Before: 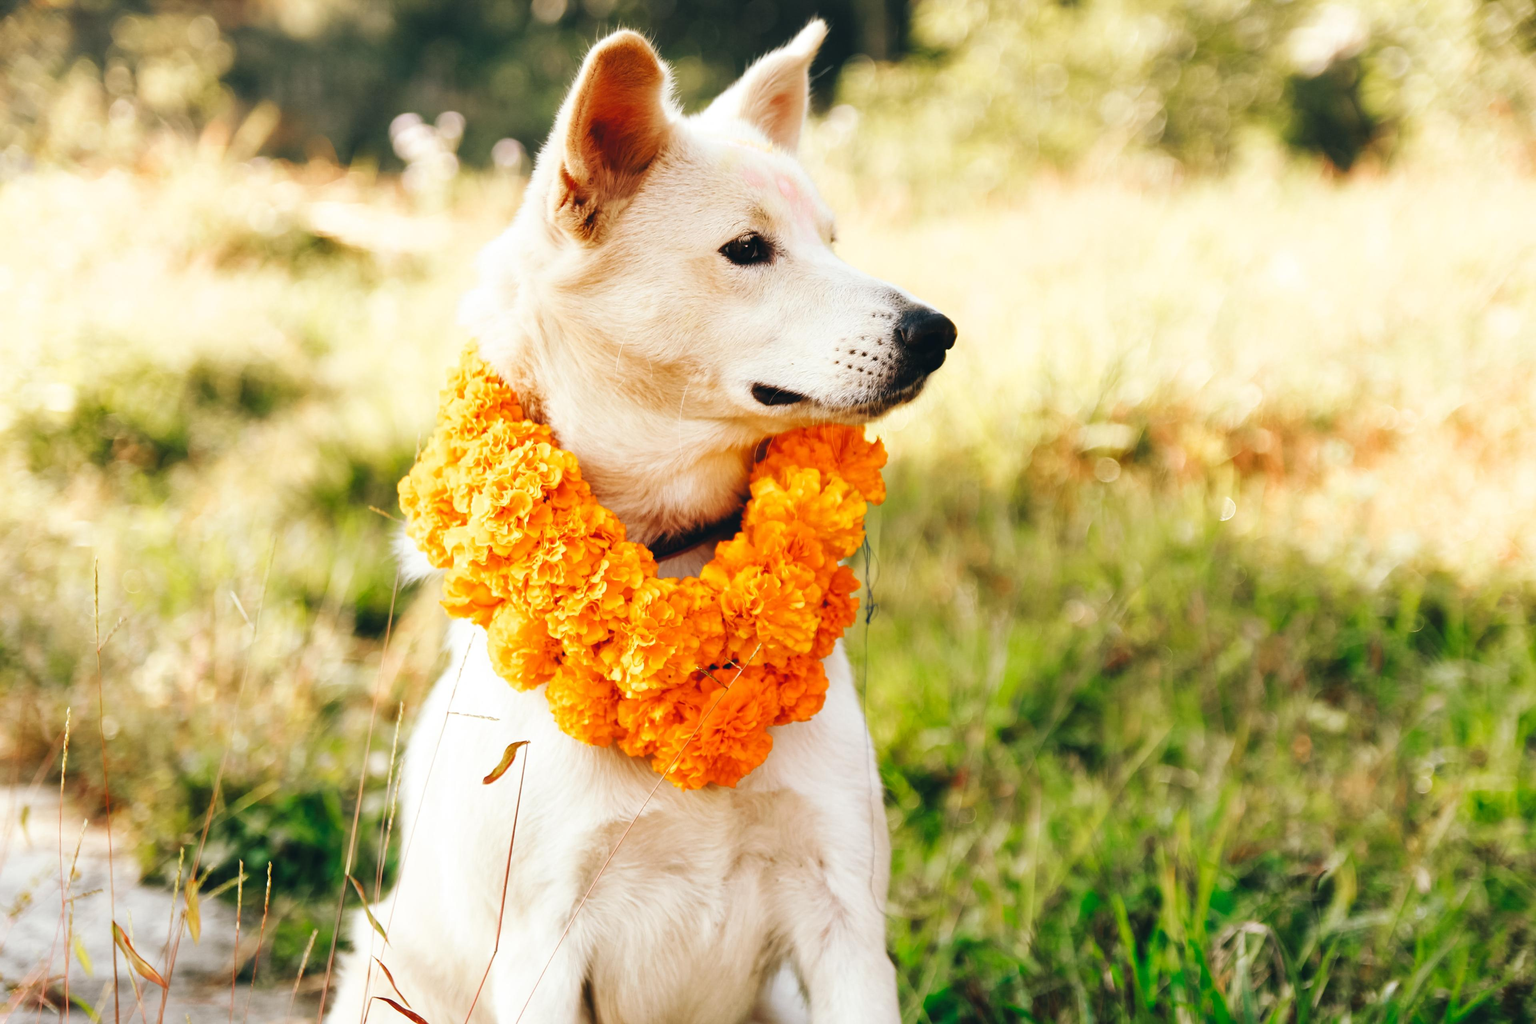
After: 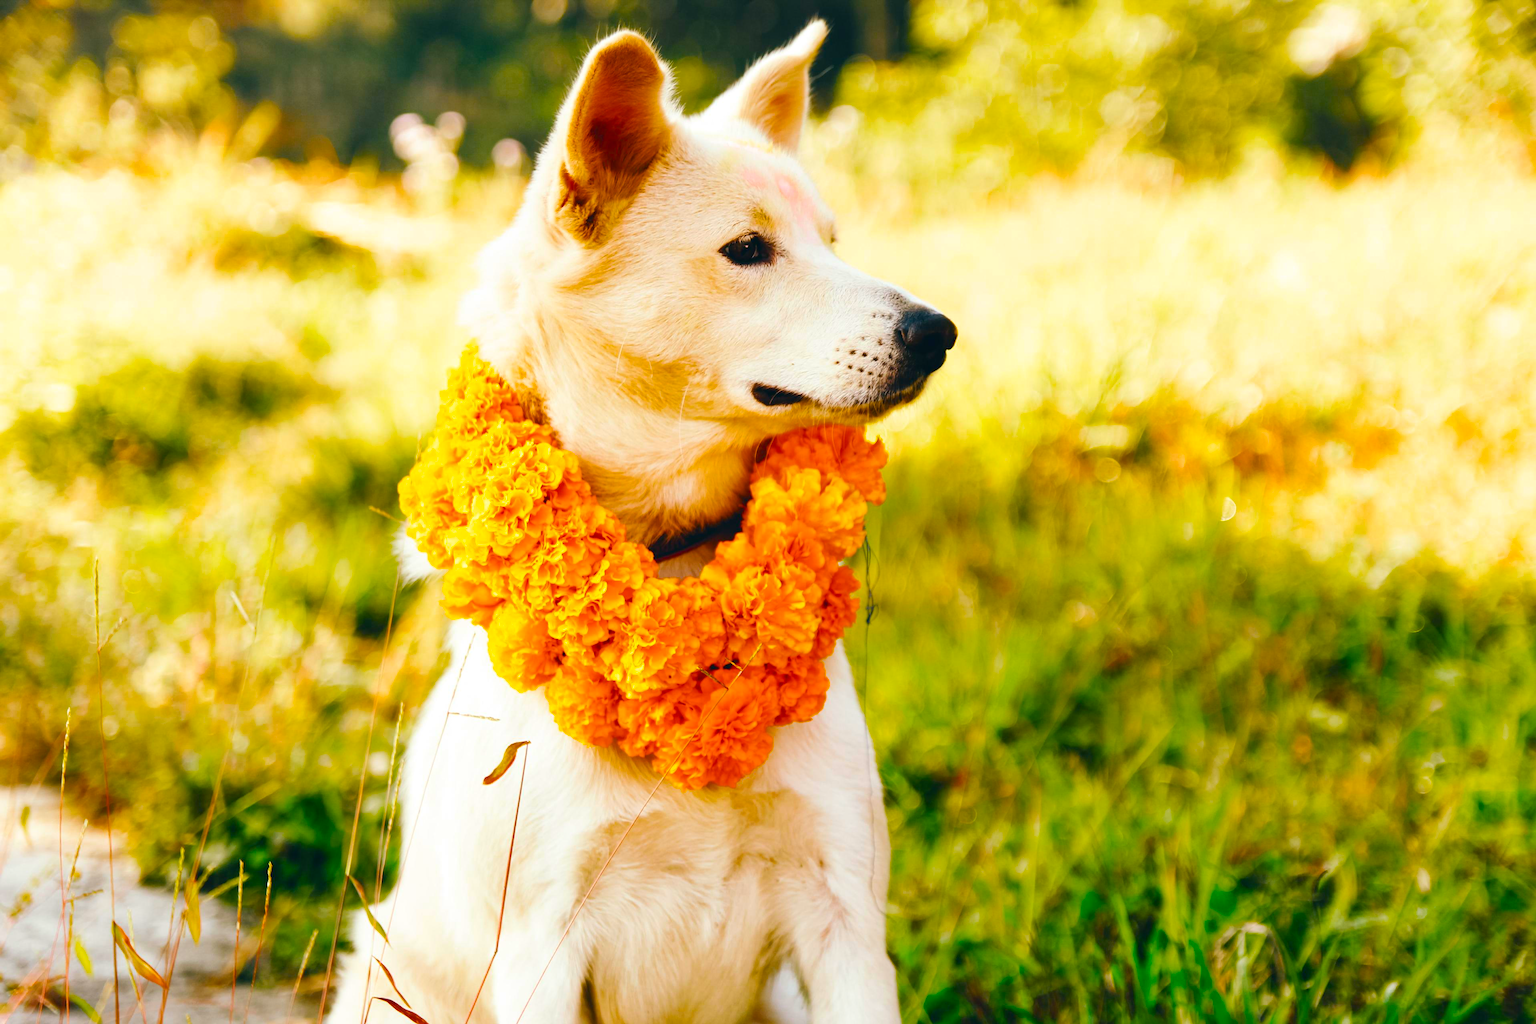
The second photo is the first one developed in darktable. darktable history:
color balance rgb: perceptual saturation grading › global saturation 31.085%, global vibrance 50.604%
